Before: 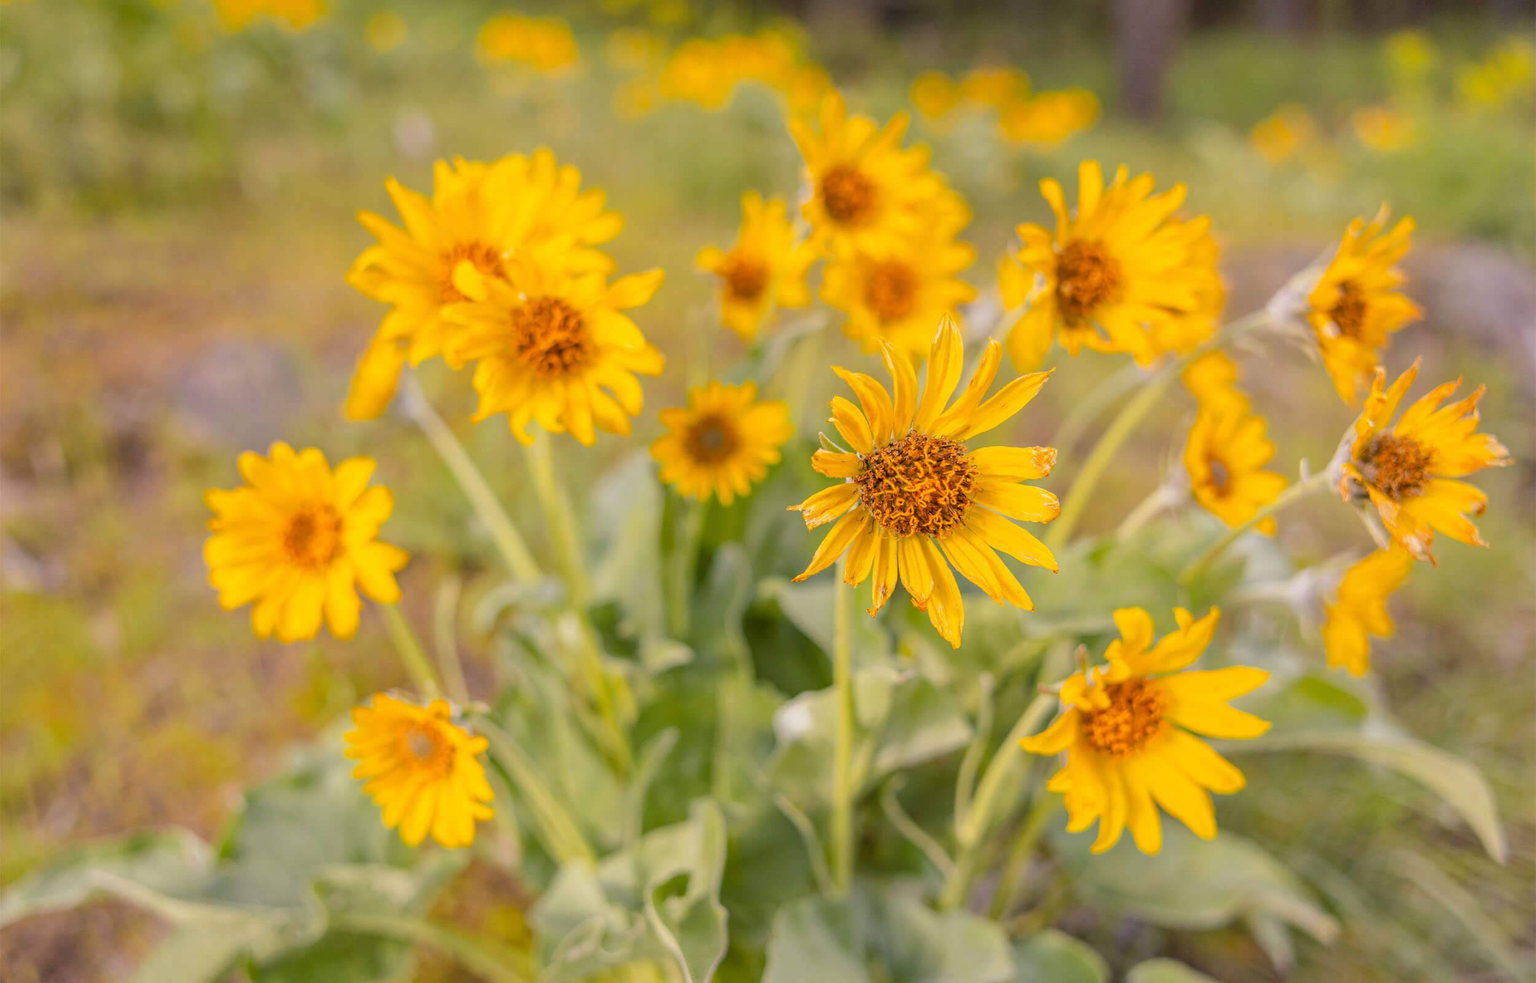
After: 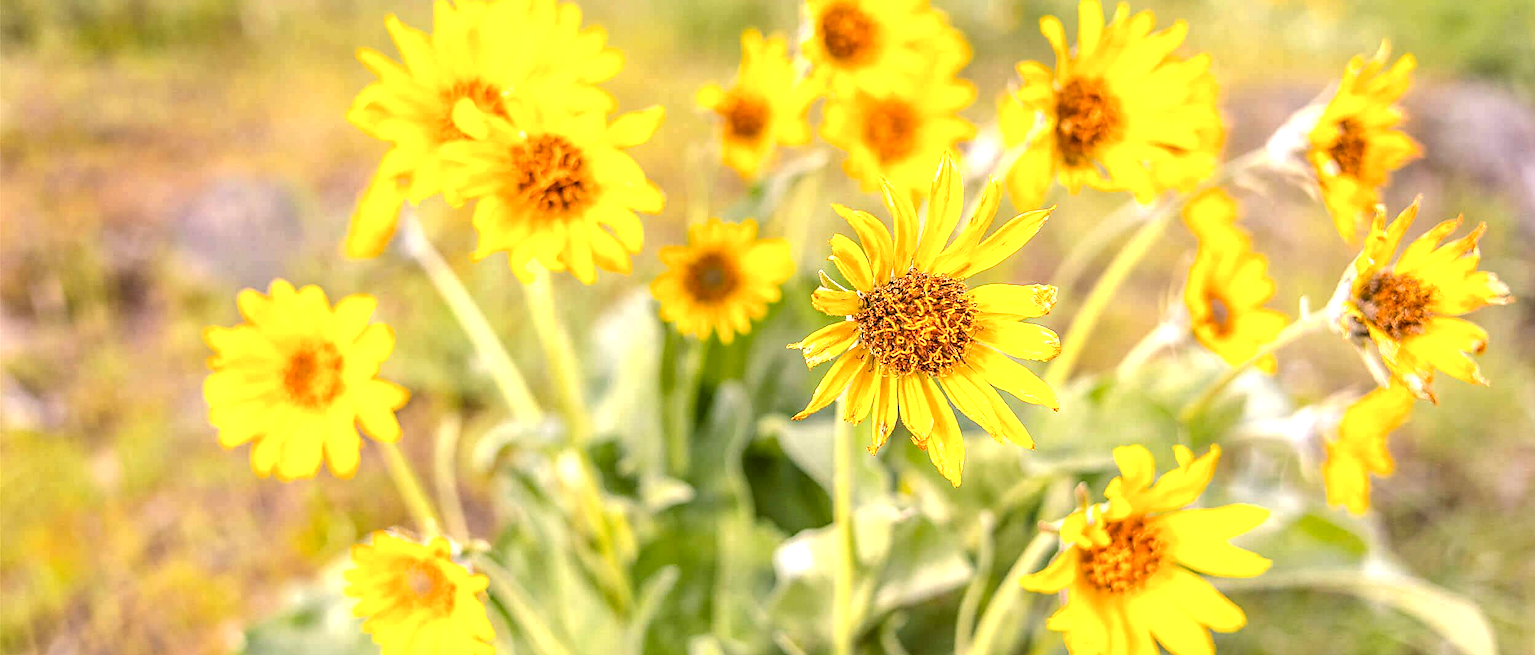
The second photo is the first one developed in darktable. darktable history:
exposure: black level correction 0, exposure 0.891 EV, compensate highlight preservation false
crop: top 16.541%, bottom 16.716%
local contrast: highlights 26%, detail 150%
sharpen: radius 1.411, amount 1.26, threshold 0.785
tone equalizer: edges refinement/feathering 500, mask exposure compensation -1.57 EV, preserve details no
